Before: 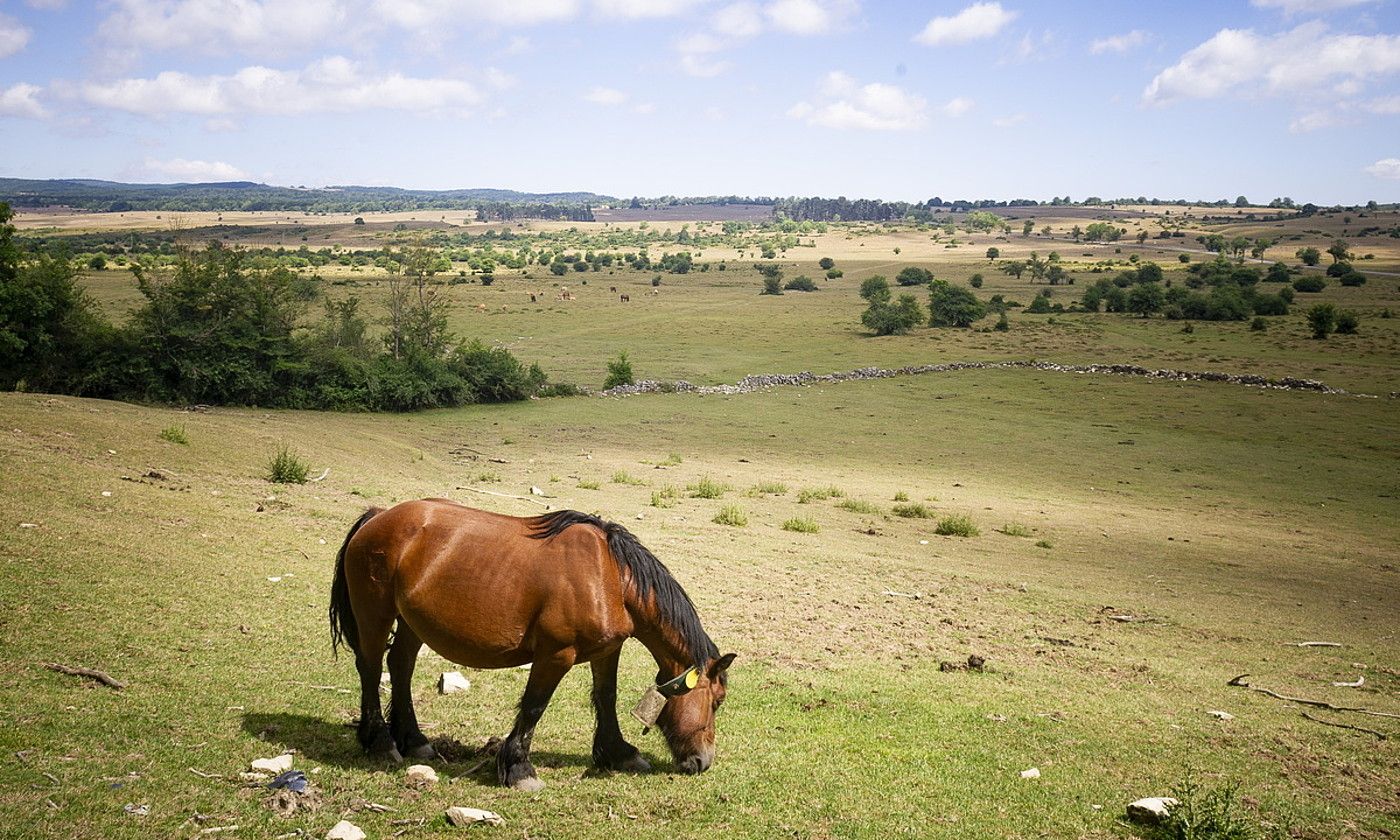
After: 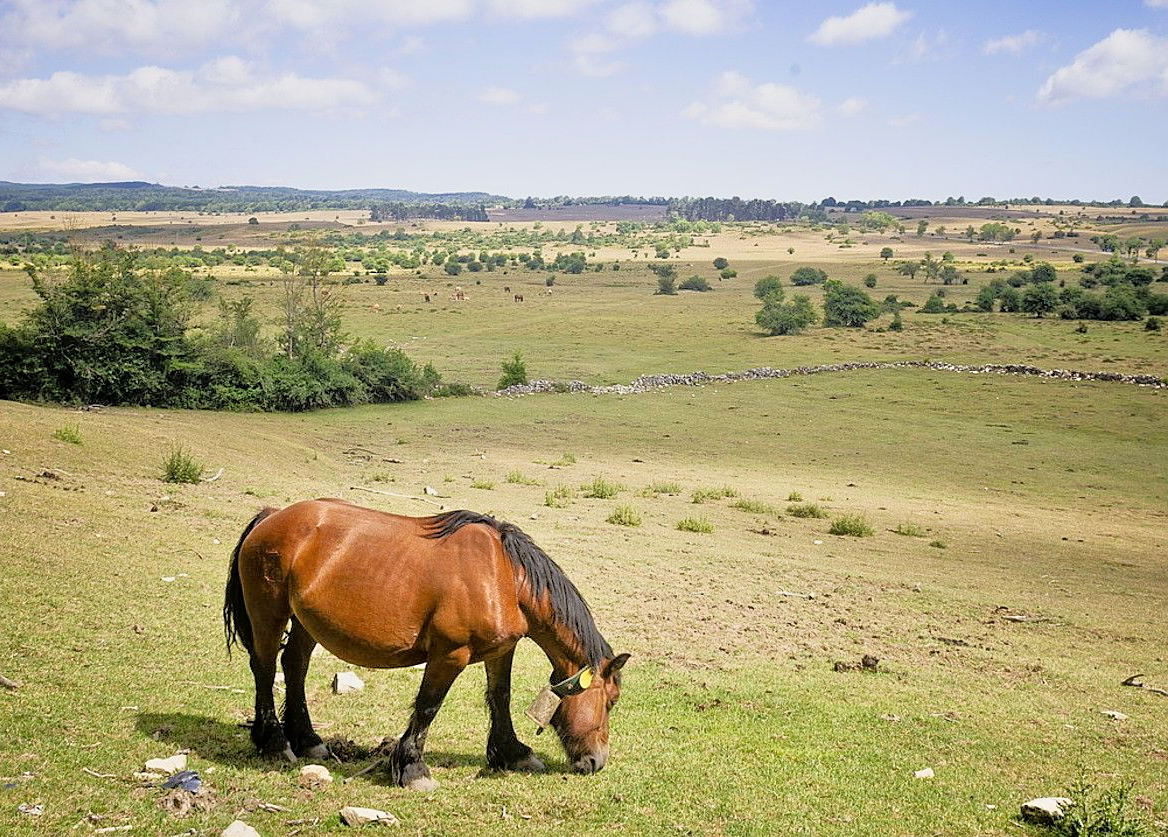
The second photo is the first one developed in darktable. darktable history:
sharpen: amount 0.2
tone equalizer: -7 EV 0.15 EV, -6 EV 0.6 EV, -5 EV 1.15 EV, -4 EV 1.33 EV, -3 EV 1.15 EV, -2 EV 0.6 EV, -1 EV 0.15 EV, mask exposure compensation -0.5 EV
filmic rgb: black relative exposure -11.35 EV, white relative exposure 3.22 EV, hardness 6.76, color science v6 (2022)
crop: left 7.598%, right 7.873%
